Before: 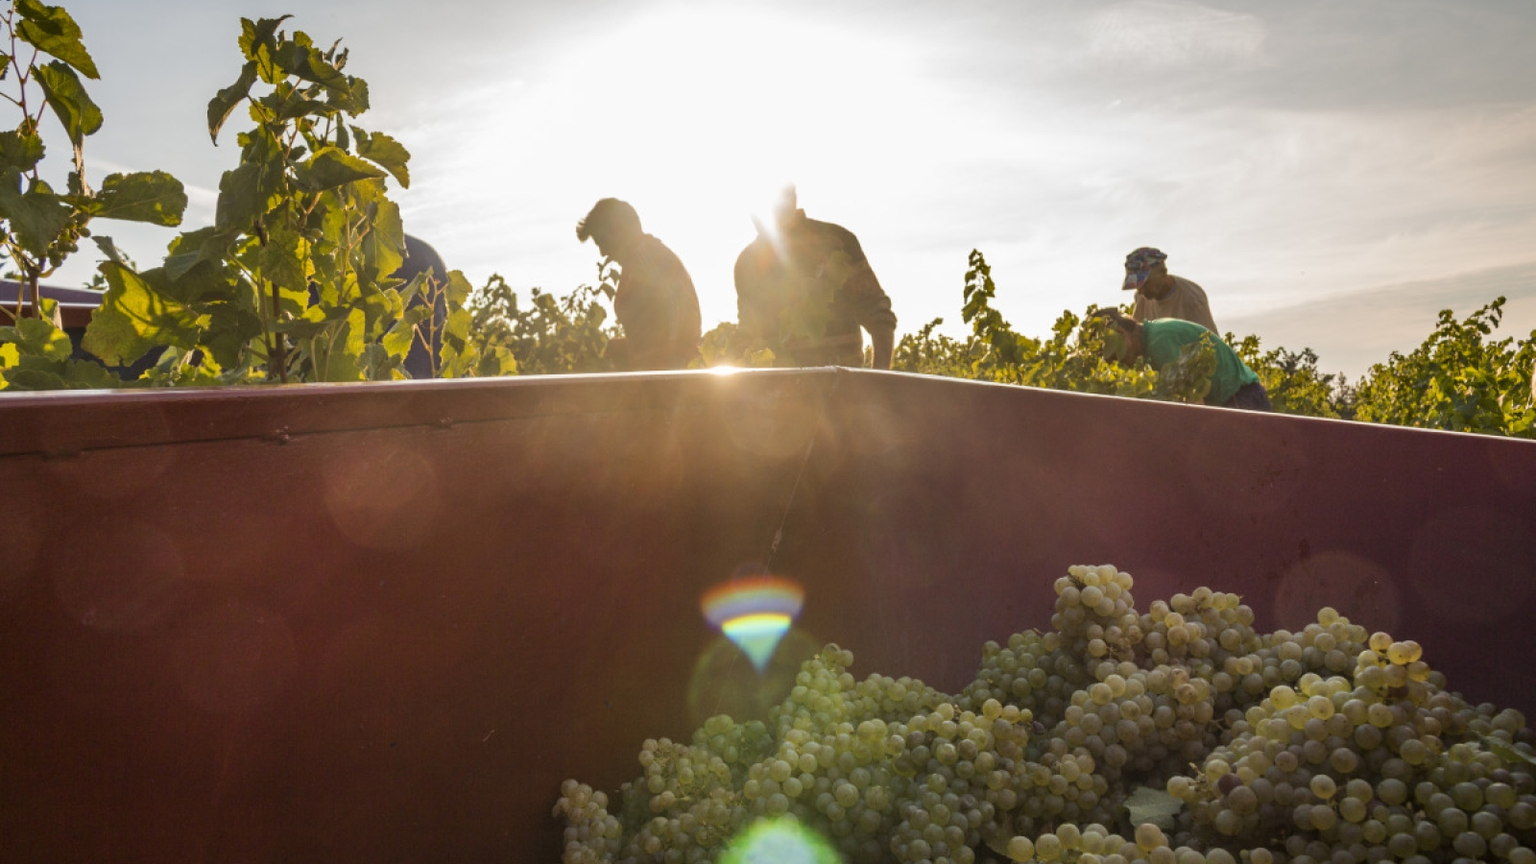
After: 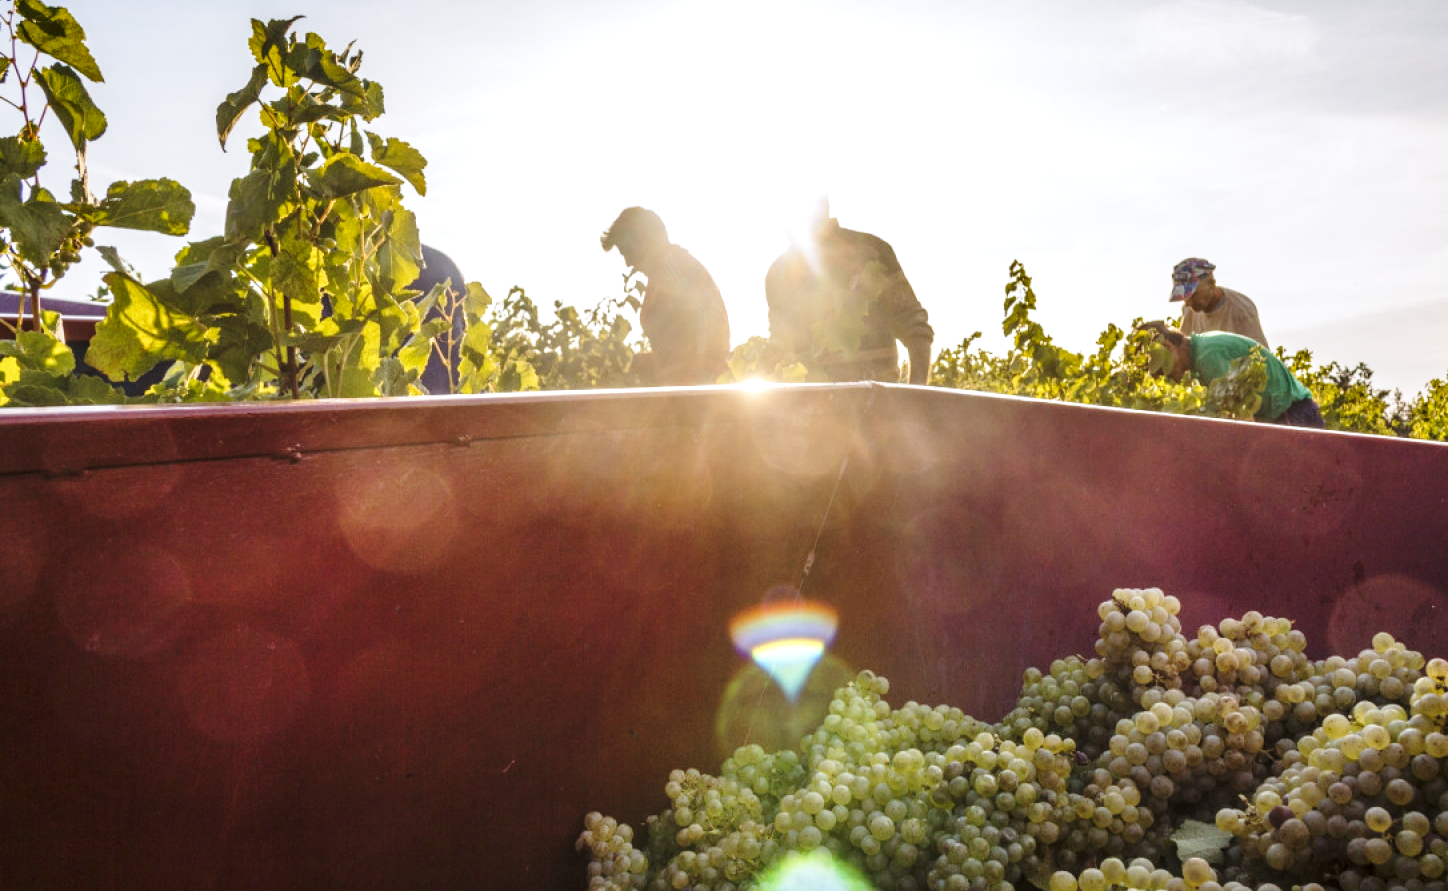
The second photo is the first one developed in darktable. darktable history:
color calibration: illuminant as shot in camera, x 0.358, y 0.373, temperature 4628.91 K
local contrast: on, module defaults
crop: right 9.492%, bottom 0.03%
base curve: curves: ch0 [(0, 0) (0.036, 0.037) (0.121, 0.228) (0.46, 0.76) (0.859, 0.983) (1, 1)], preserve colors none
